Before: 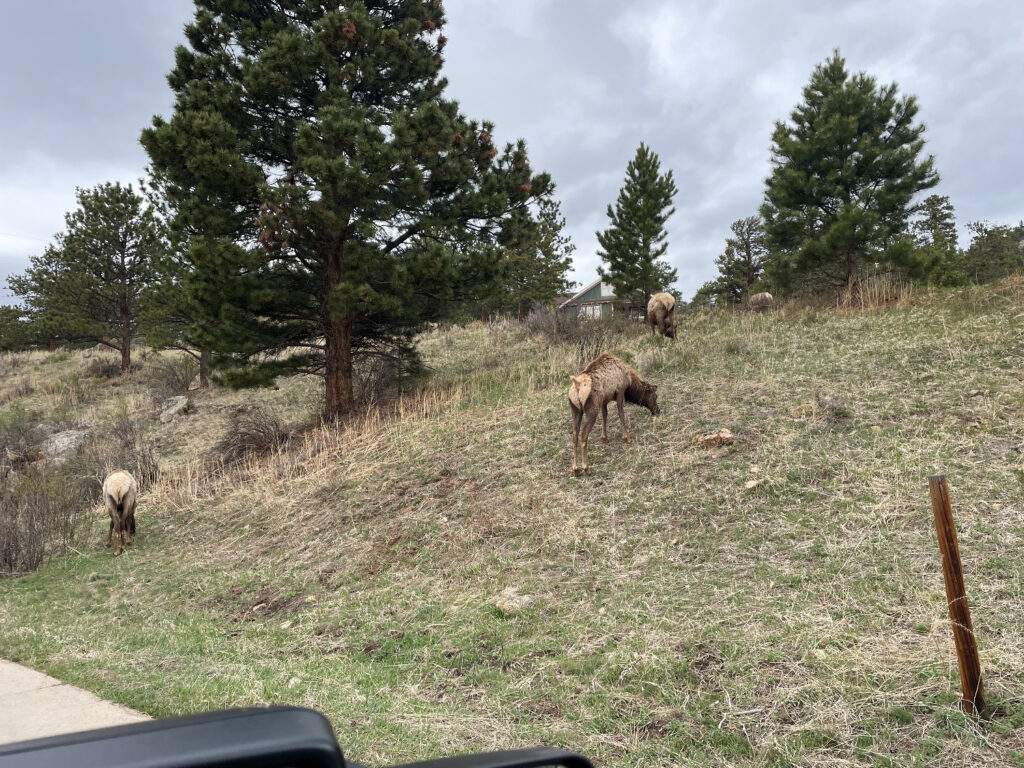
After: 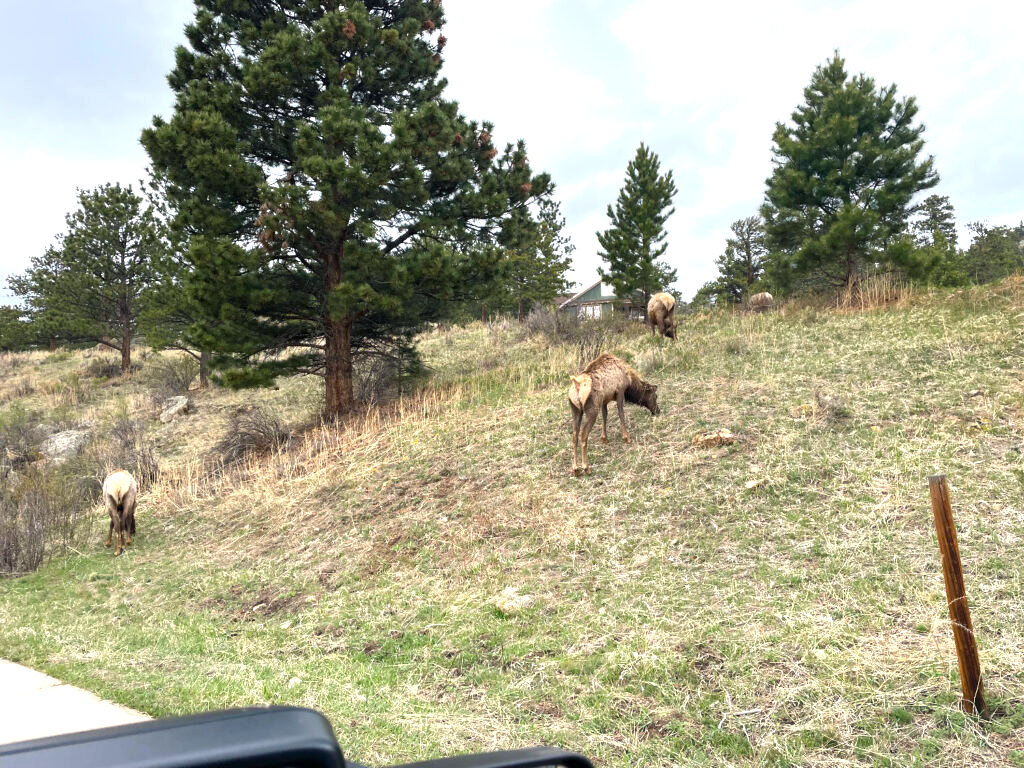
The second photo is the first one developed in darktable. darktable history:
exposure: exposure 0.779 EV, compensate highlight preservation false
color balance rgb: shadows lift › chroma 2.059%, shadows lift › hue 221.53°, perceptual saturation grading › global saturation 10.158%, global vibrance 20%
